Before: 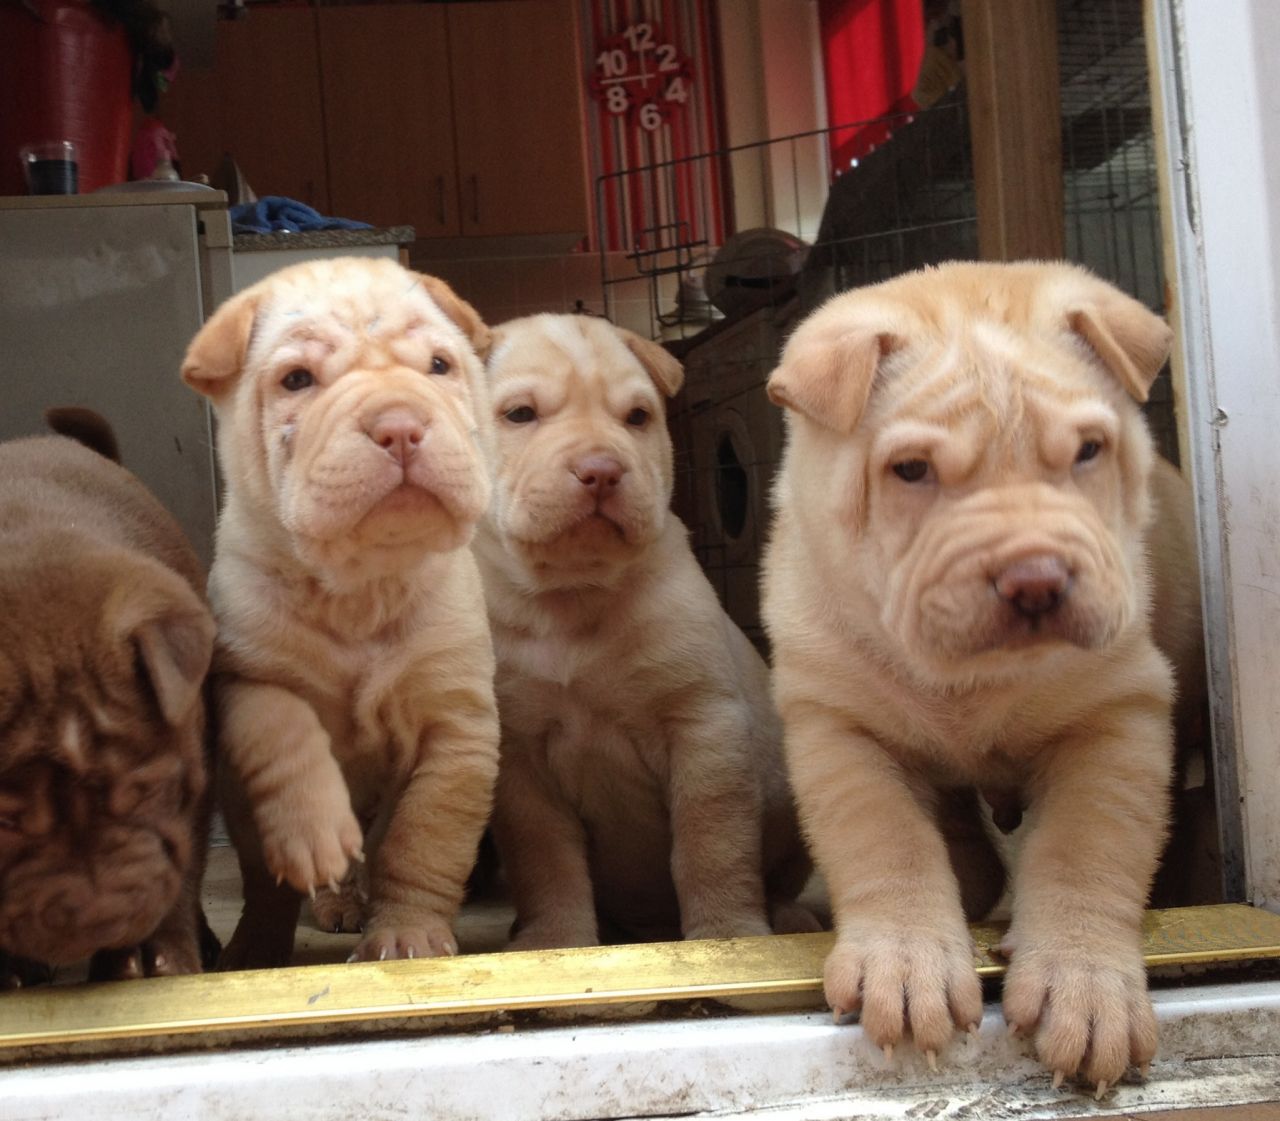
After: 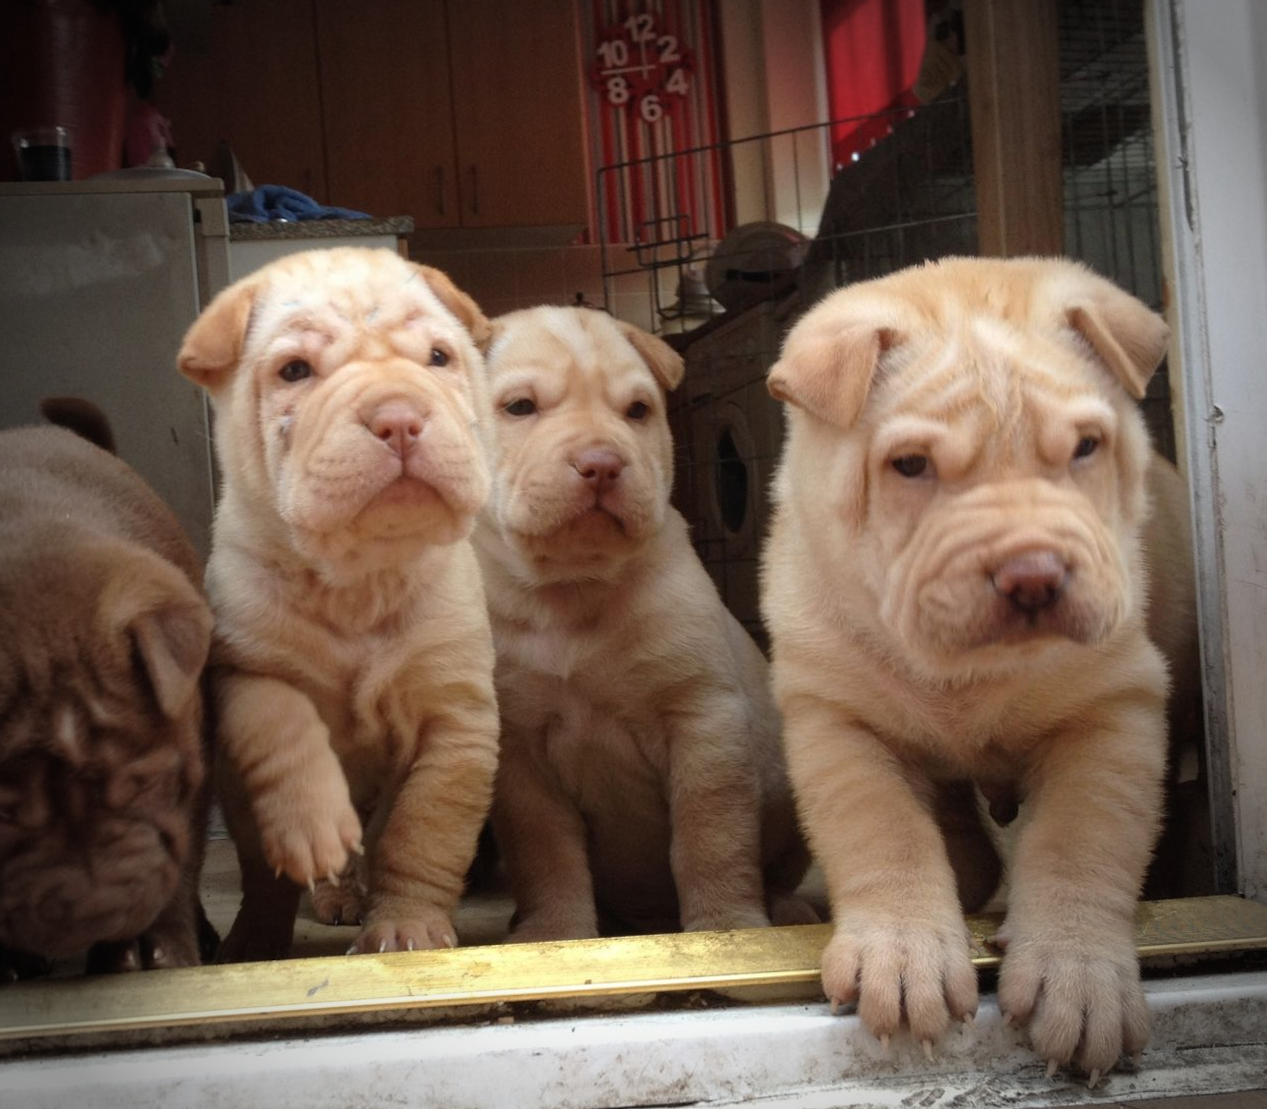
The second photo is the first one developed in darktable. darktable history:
rotate and perspective: rotation 0.174°, lens shift (vertical) 0.013, lens shift (horizontal) 0.019, shear 0.001, automatic cropping original format, crop left 0.007, crop right 0.991, crop top 0.016, crop bottom 0.997
vignetting: fall-off start 75%, brightness -0.692, width/height ratio 1.084
